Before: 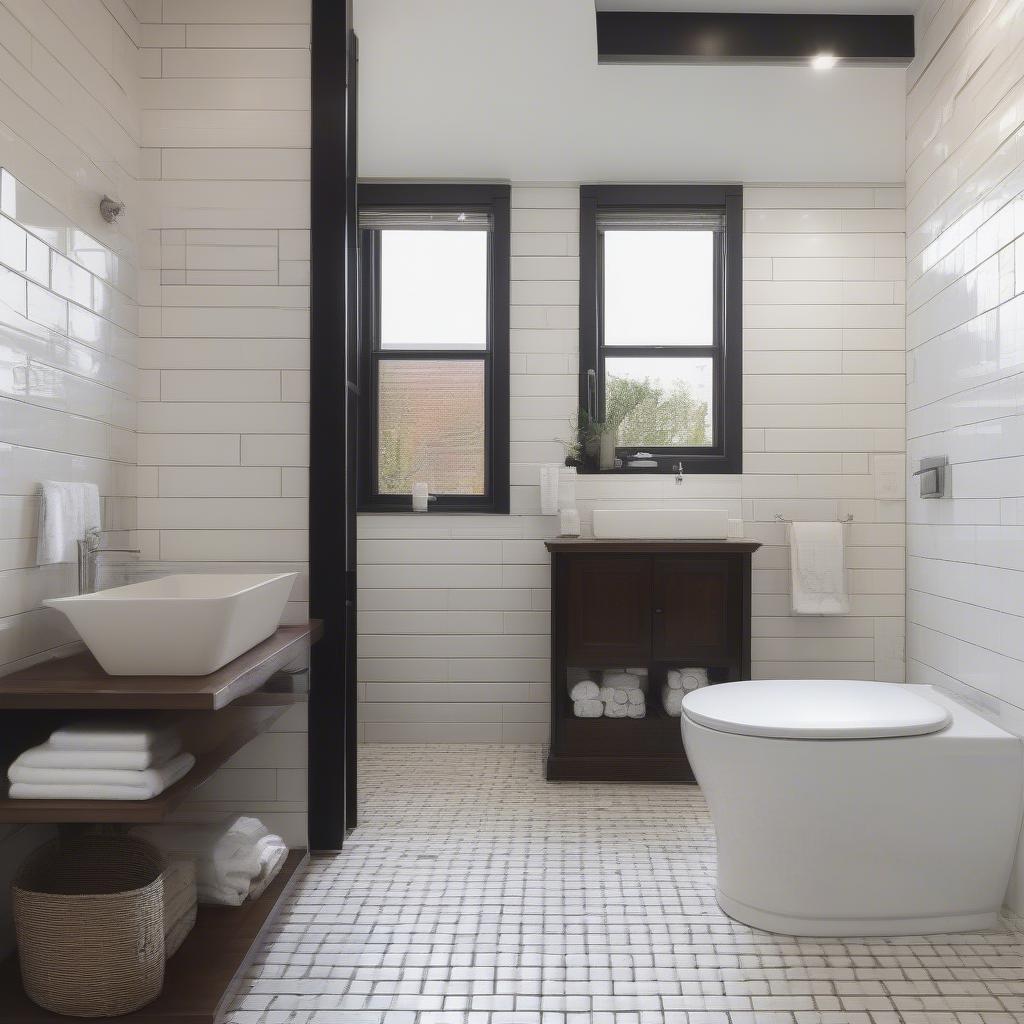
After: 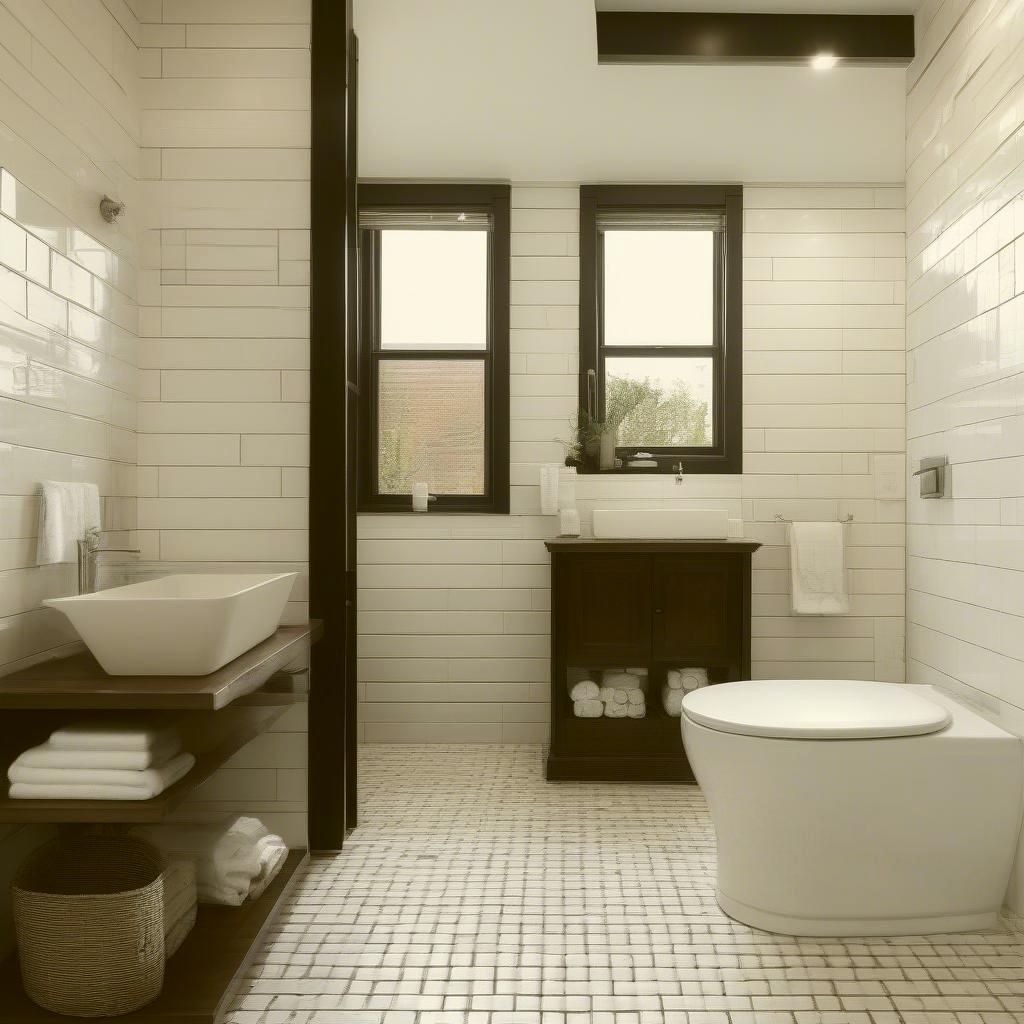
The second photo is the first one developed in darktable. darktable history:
tone equalizer: on, module defaults
color correction: highlights a* -1.21, highlights b* 10.39, shadows a* 0.695, shadows b* 19.34
contrast brightness saturation: contrast 0.097, saturation -0.293
